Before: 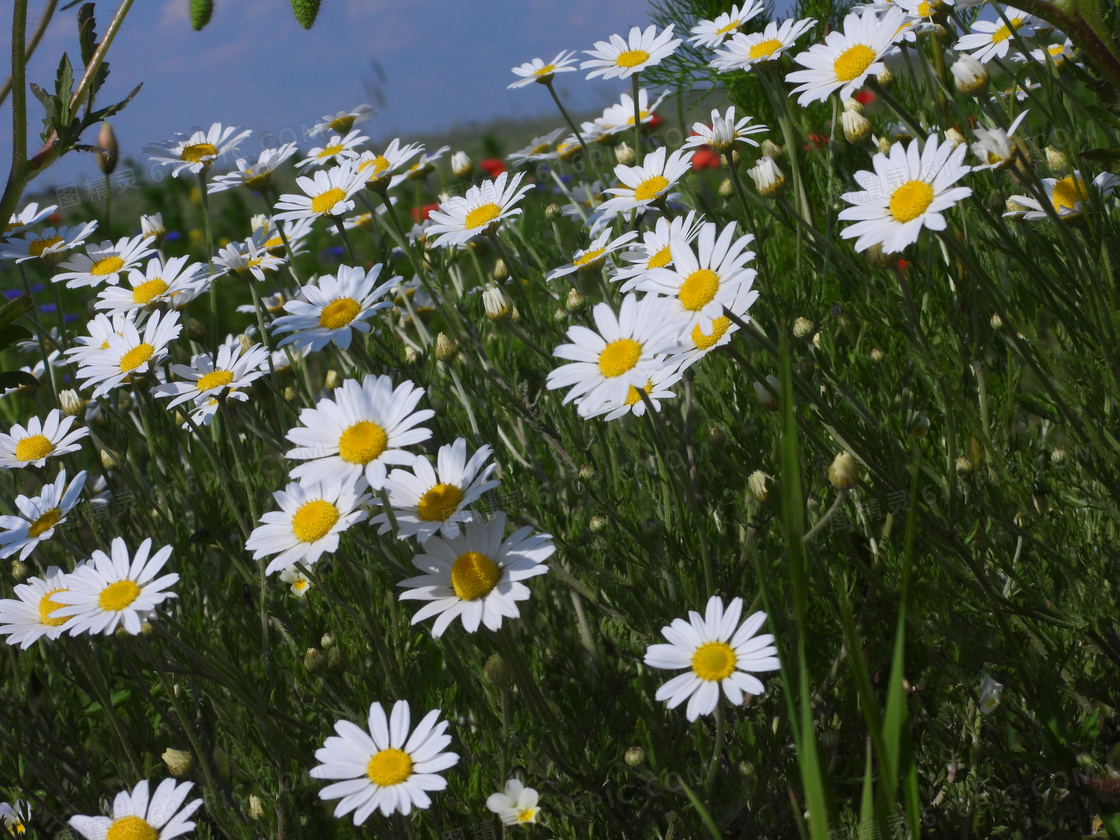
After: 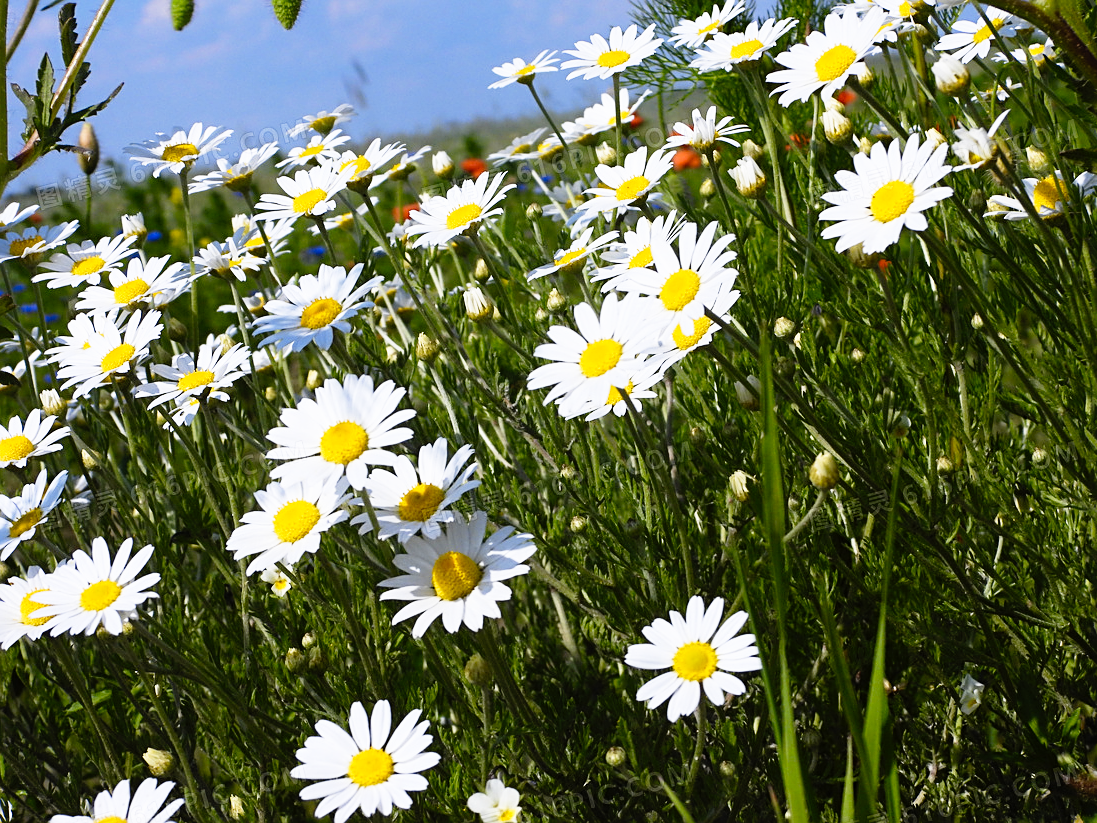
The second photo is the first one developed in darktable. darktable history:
base curve: curves: ch0 [(0, 0) (0.012, 0.01) (0.073, 0.168) (0.31, 0.711) (0.645, 0.957) (1, 1)], preserve colors none
sharpen: on, module defaults
color contrast: green-magenta contrast 0.8, blue-yellow contrast 1.1, unbound 0
crop: left 1.743%, right 0.268%, bottom 2.011%
